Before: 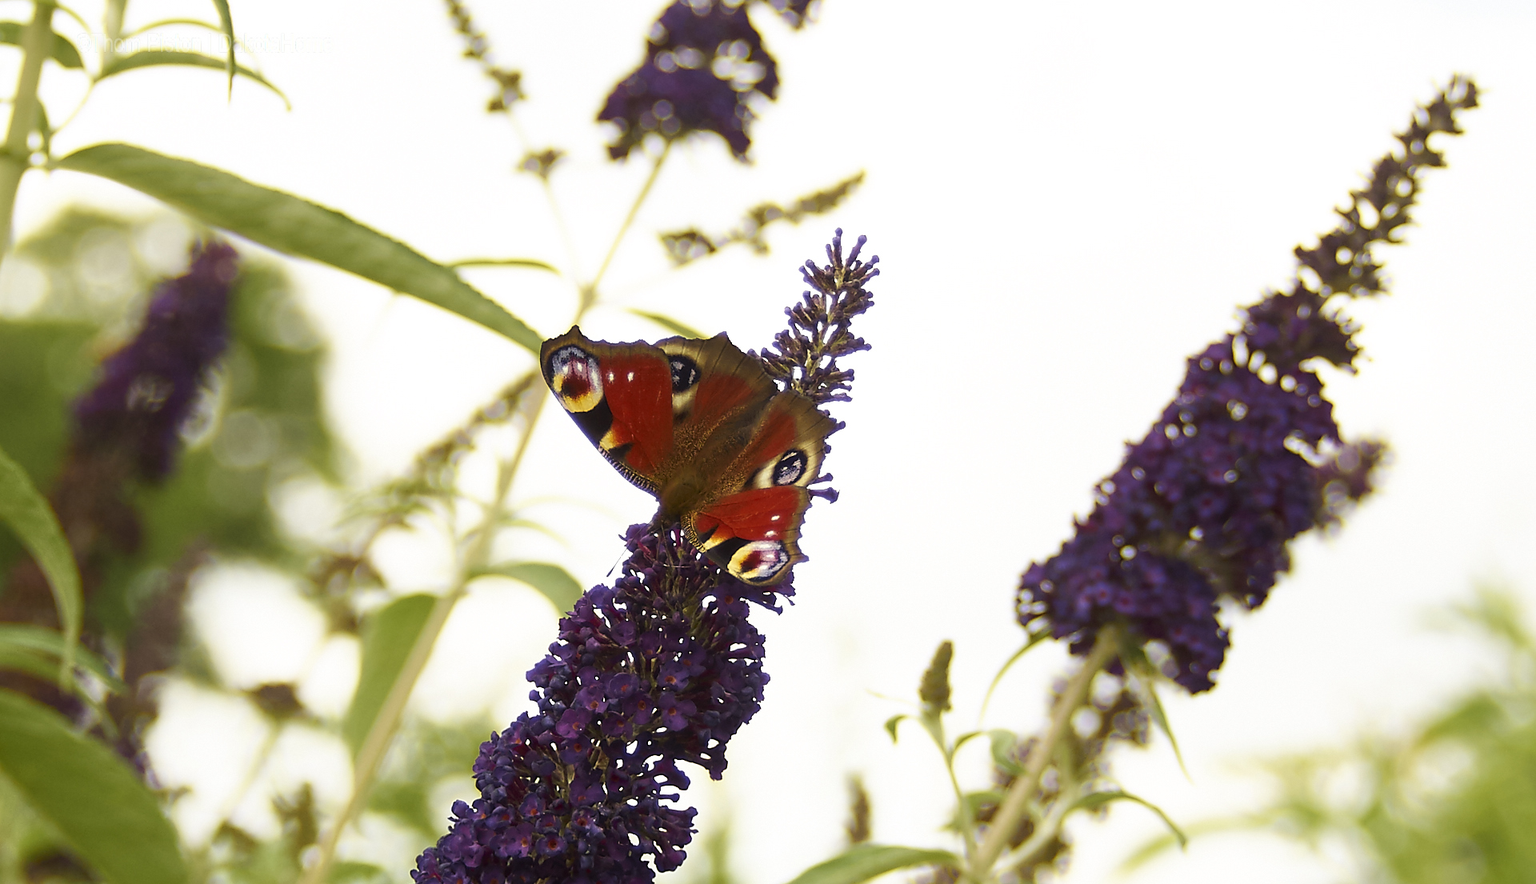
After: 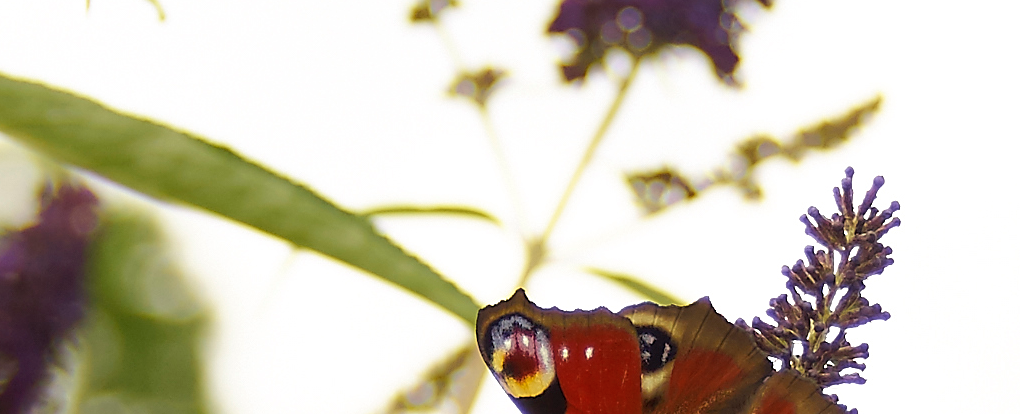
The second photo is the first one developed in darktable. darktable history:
crop: left 10.376%, top 10.712%, right 36.488%, bottom 51.812%
shadows and highlights: shadows 25.89, highlights -25.1
exposure: compensate exposure bias true, compensate highlight preservation false
sharpen: amount 0.201
